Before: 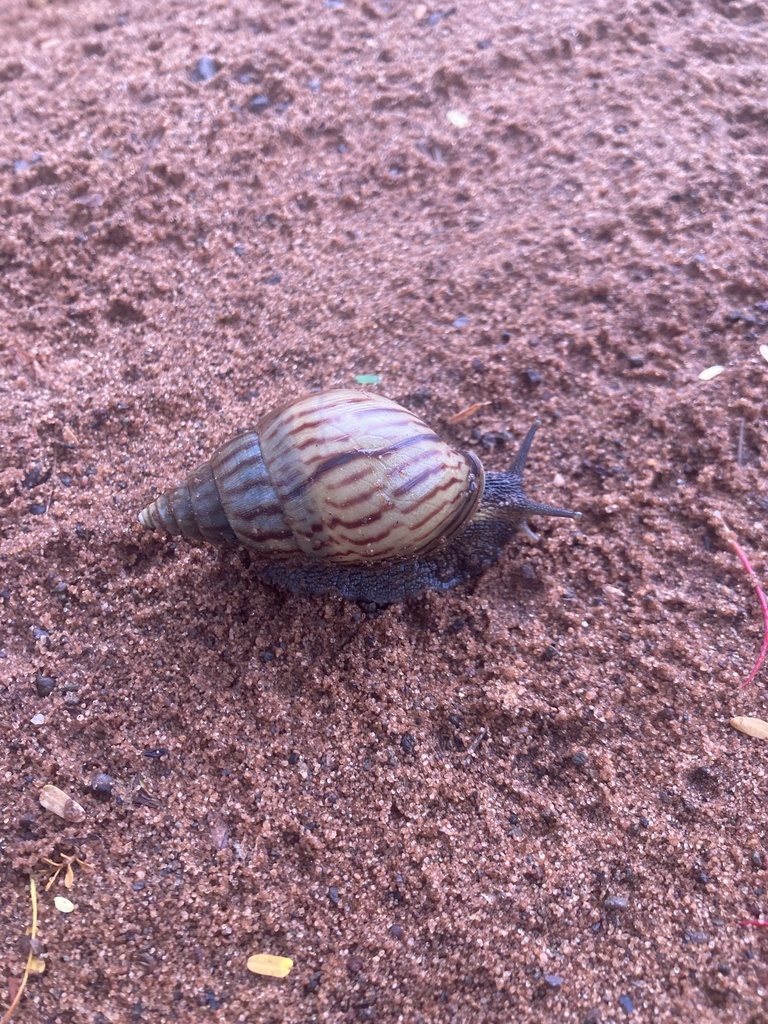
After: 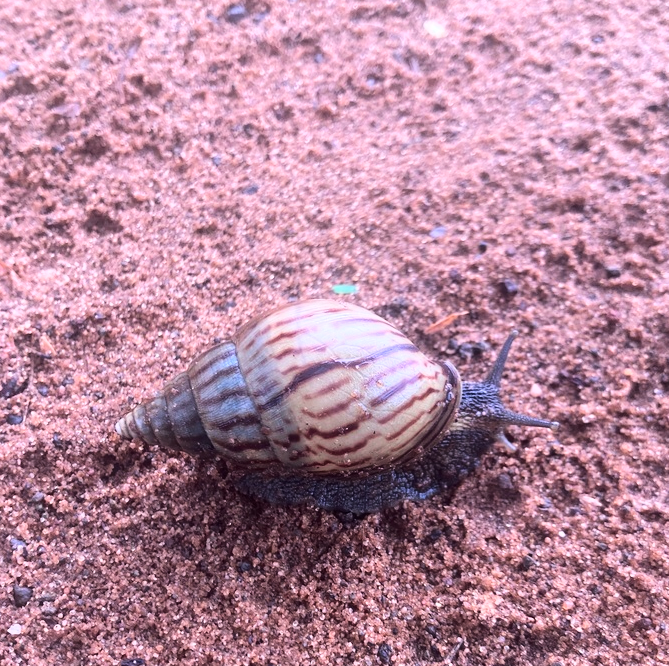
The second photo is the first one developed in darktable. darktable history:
base curve: curves: ch0 [(0, 0) (0.032, 0.025) (0.121, 0.166) (0.206, 0.329) (0.605, 0.79) (1, 1)]
crop: left 3.12%, top 8.877%, right 9.642%, bottom 26.072%
